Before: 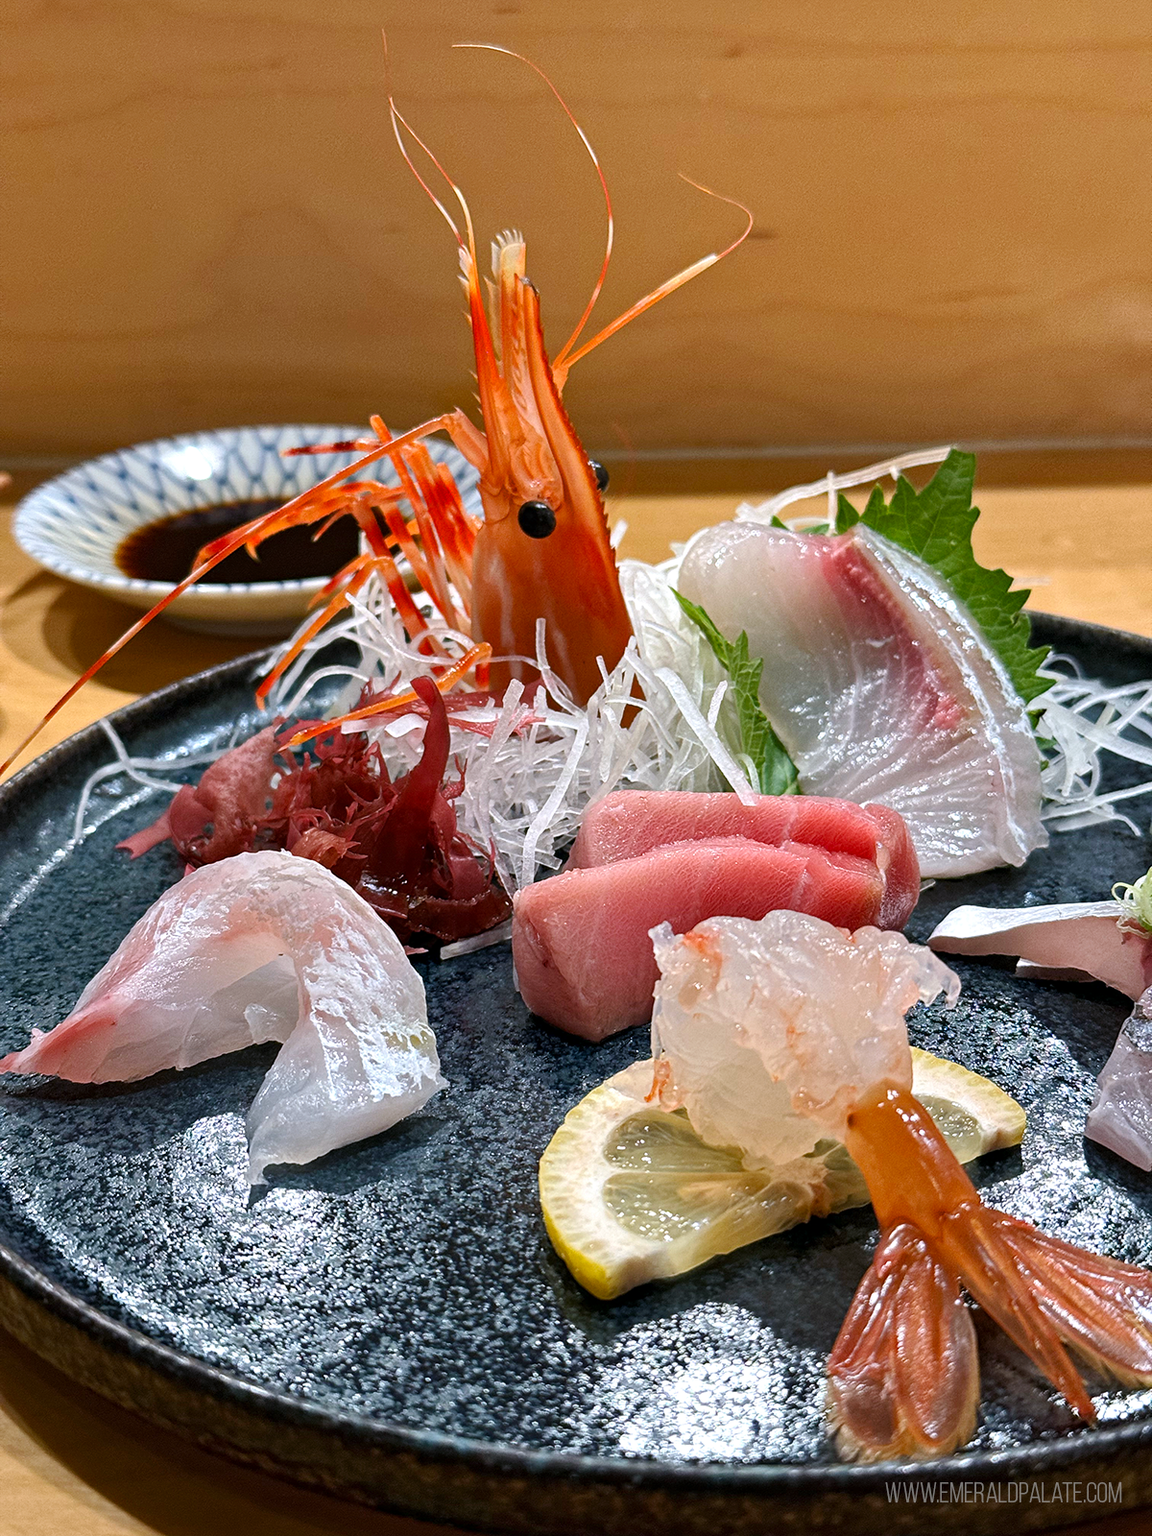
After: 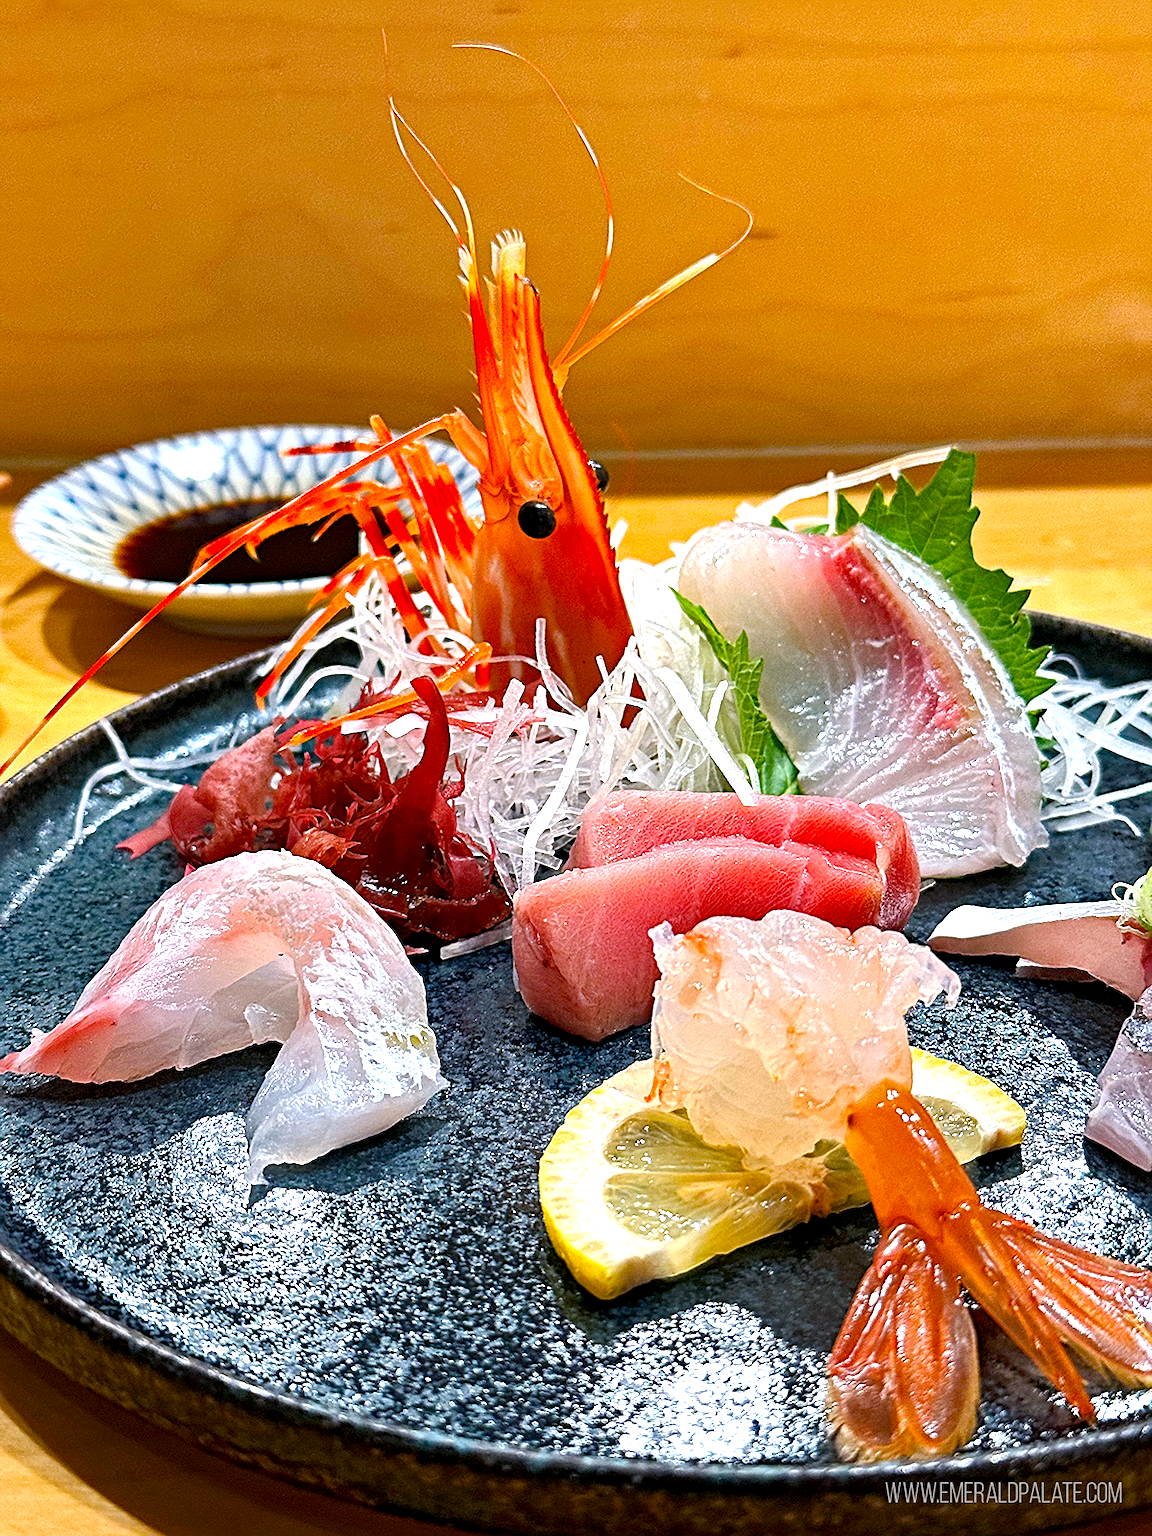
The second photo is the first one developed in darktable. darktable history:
color balance: output saturation 120%
exposure: black level correction 0.001, exposure 0.675 EV, compensate highlight preservation false
haze removal: compatibility mode true, adaptive false
sharpen: on, module defaults
